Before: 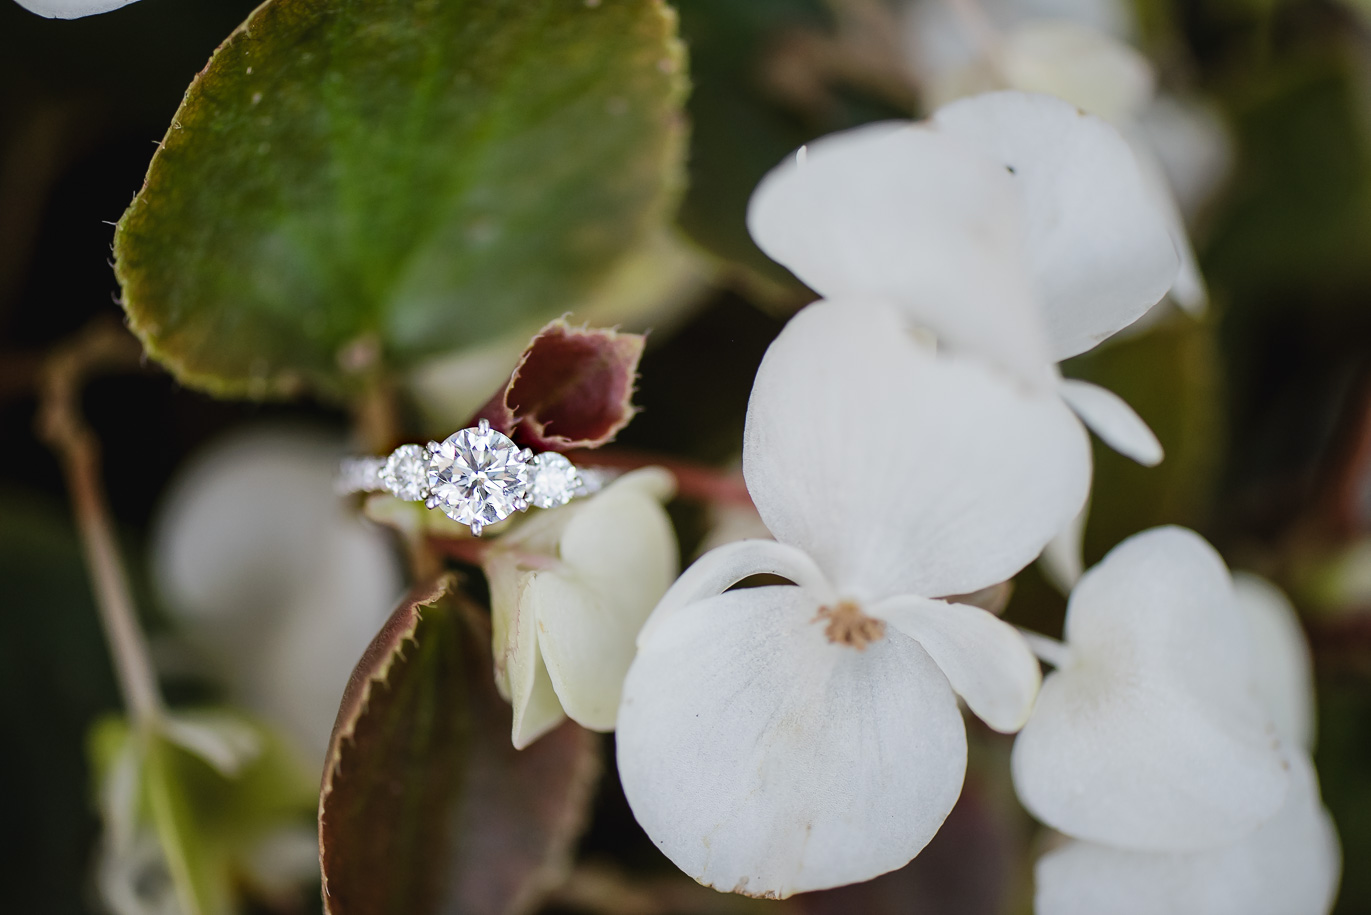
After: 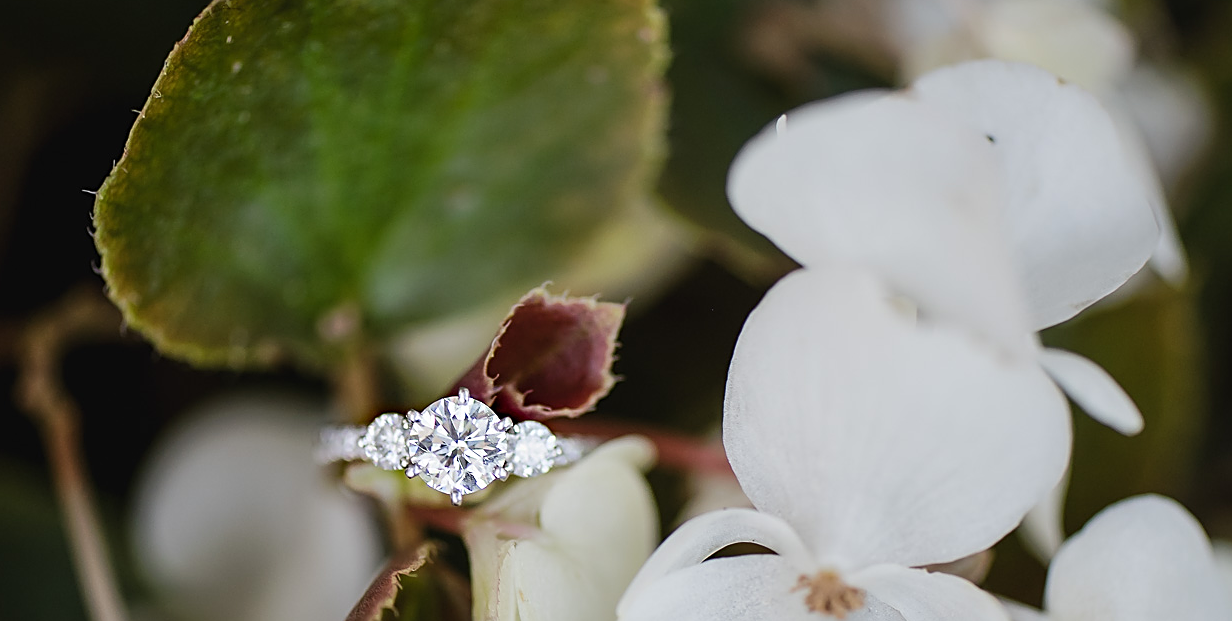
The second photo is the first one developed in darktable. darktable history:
crop: left 1.509%, top 3.452%, right 7.696%, bottom 28.452%
sharpen: on, module defaults
